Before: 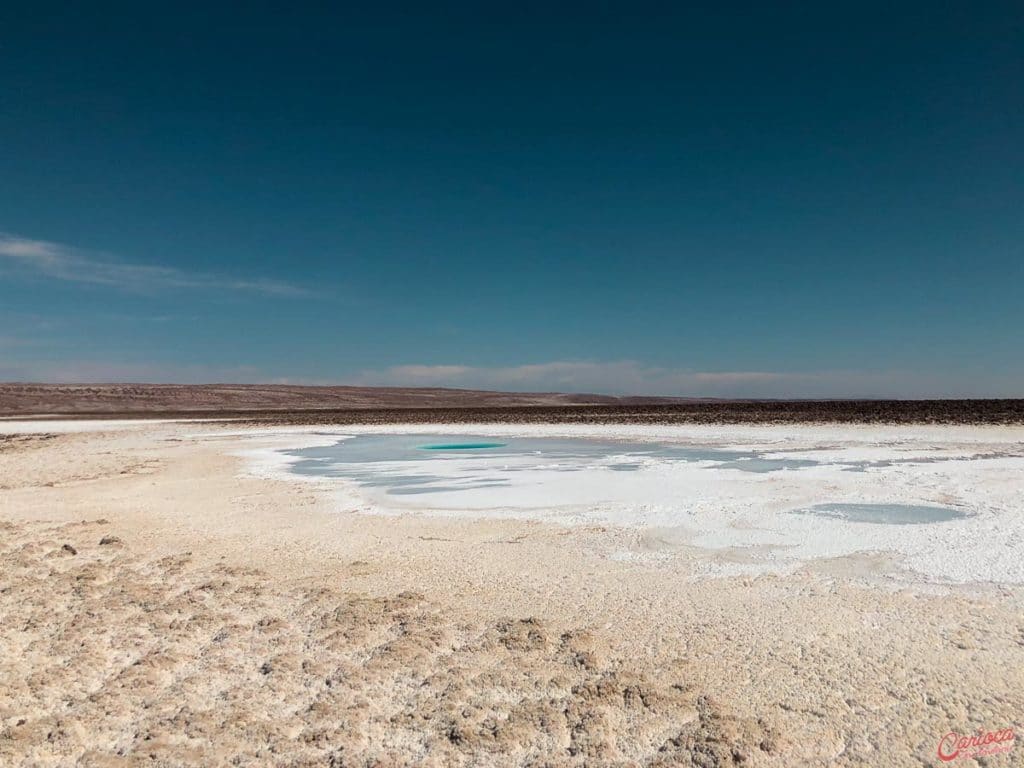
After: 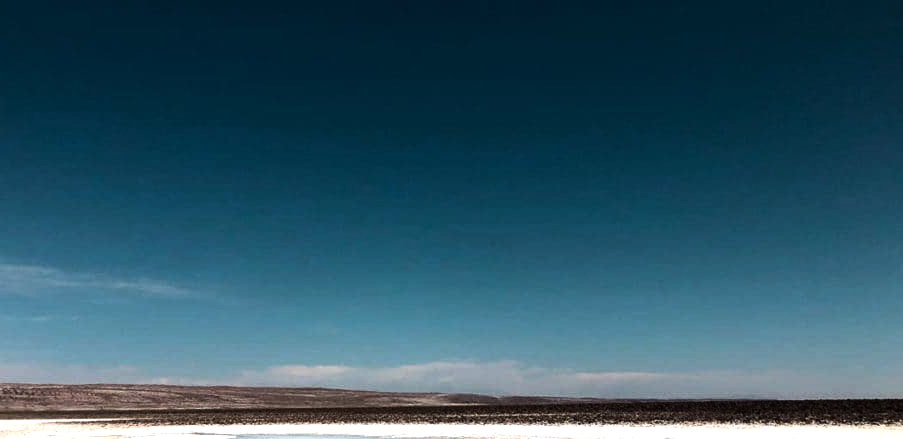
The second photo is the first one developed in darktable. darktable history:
tone equalizer: -8 EV -1.08 EV, -7 EV -1.01 EV, -6 EV -0.867 EV, -5 EV -0.578 EV, -3 EV 0.578 EV, -2 EV 0.867 EV, -1 EV 1.01 EV, +0 EV 1.08 EV, edges refinement/feathering 500, mask exposure compensation -1.57 EV, preserve details no
crop and rotate: left 11.812%, bottom 42.776%
